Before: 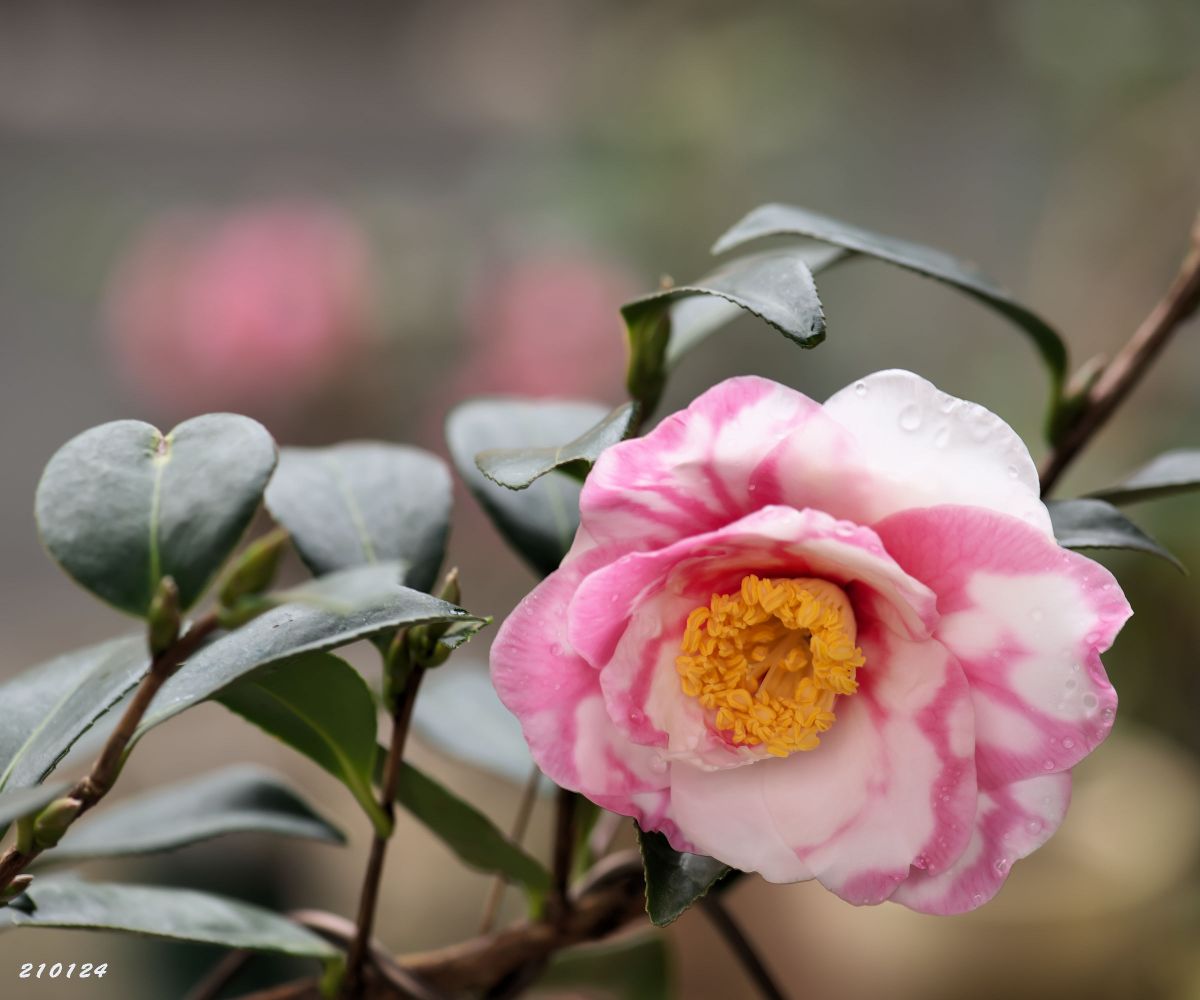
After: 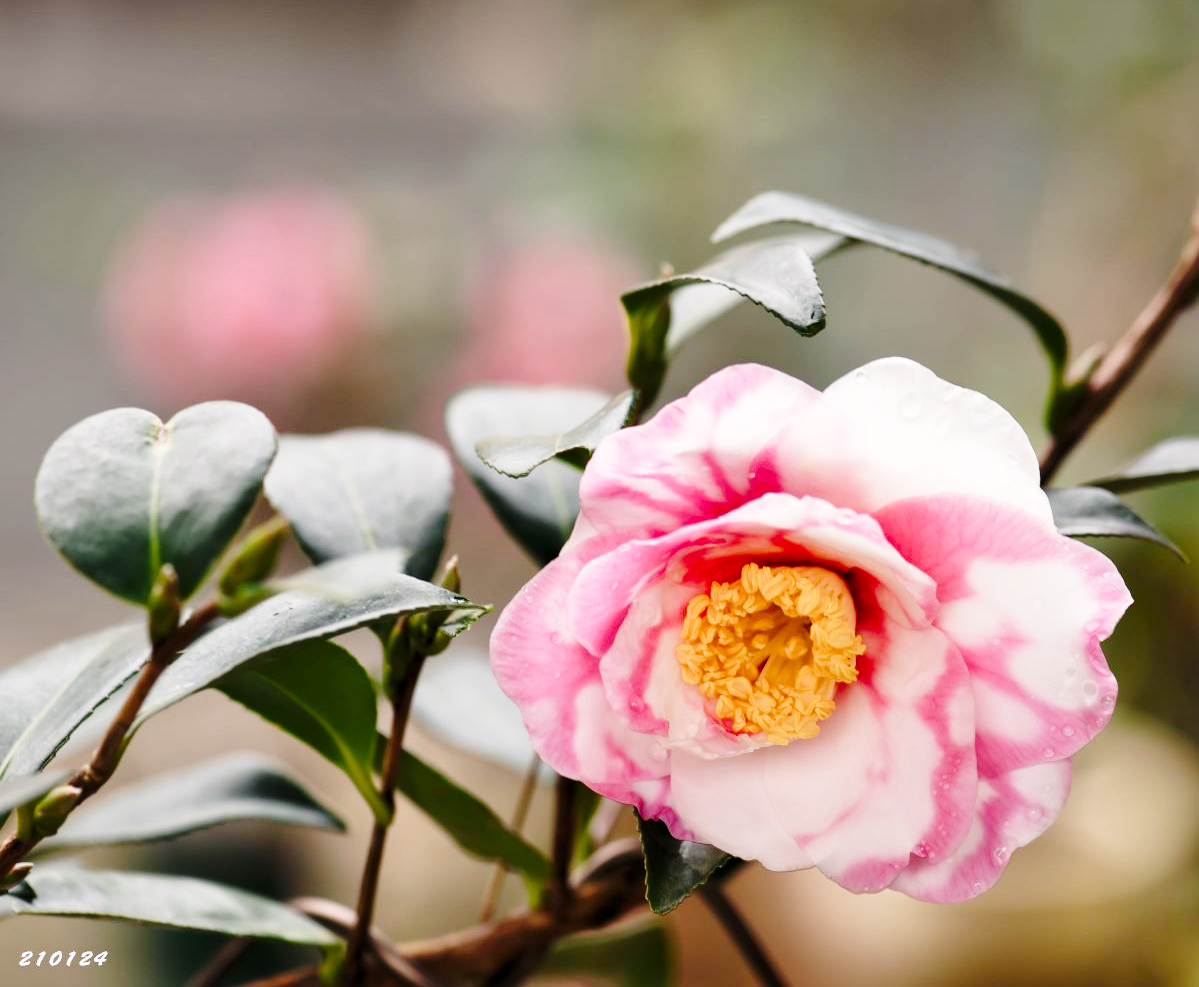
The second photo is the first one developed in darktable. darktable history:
color balance rgb: highlights gain › chroma 1.675%, highlights gain › hue 55.48°, perceptual saturation grading › global saturation 20%, perceptual saturation grading › highlights -50.143%, perceptual saturation grading › shadows 30.165%
base curve: curves: ch0 [(0, 0) (0.028, 0.03) (0.121, 0.232) (0.46, 0.748) (0.859, 0.968) (1, 1)], preserve colors none
contrast brightness saturation: saturation -0.068
crop: top 1.299%, right 0.034%
